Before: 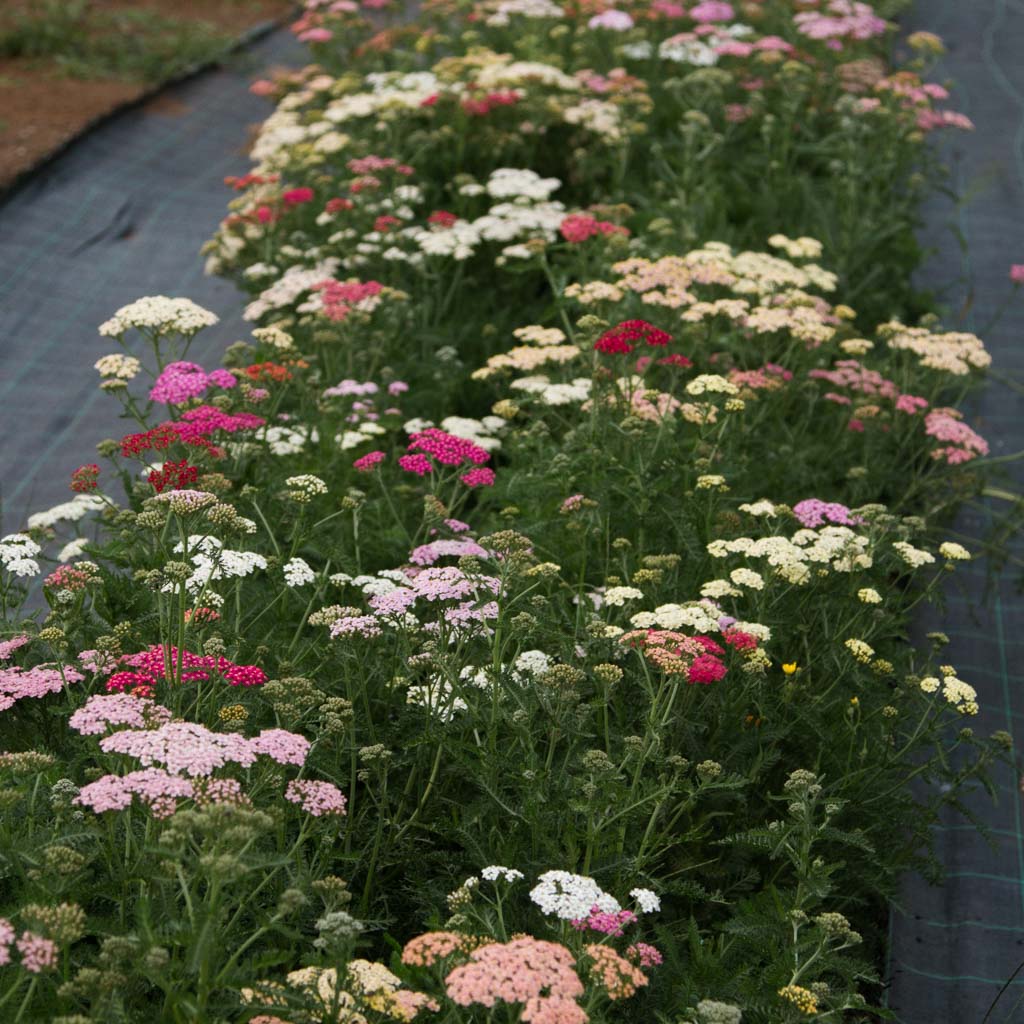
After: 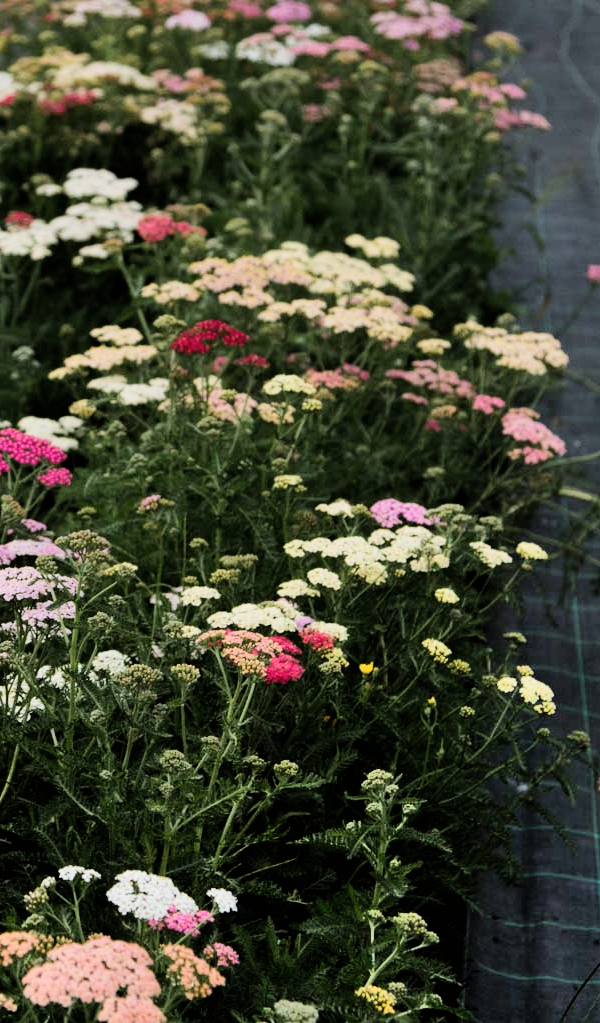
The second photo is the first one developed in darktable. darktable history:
crop: left 41.402%
filmic rgb: black relative exposure -16 EV, white relative exposure 6.29 EV, hardness 5.1, contrast 1.35
shadows and highlights: soften with gaussian
